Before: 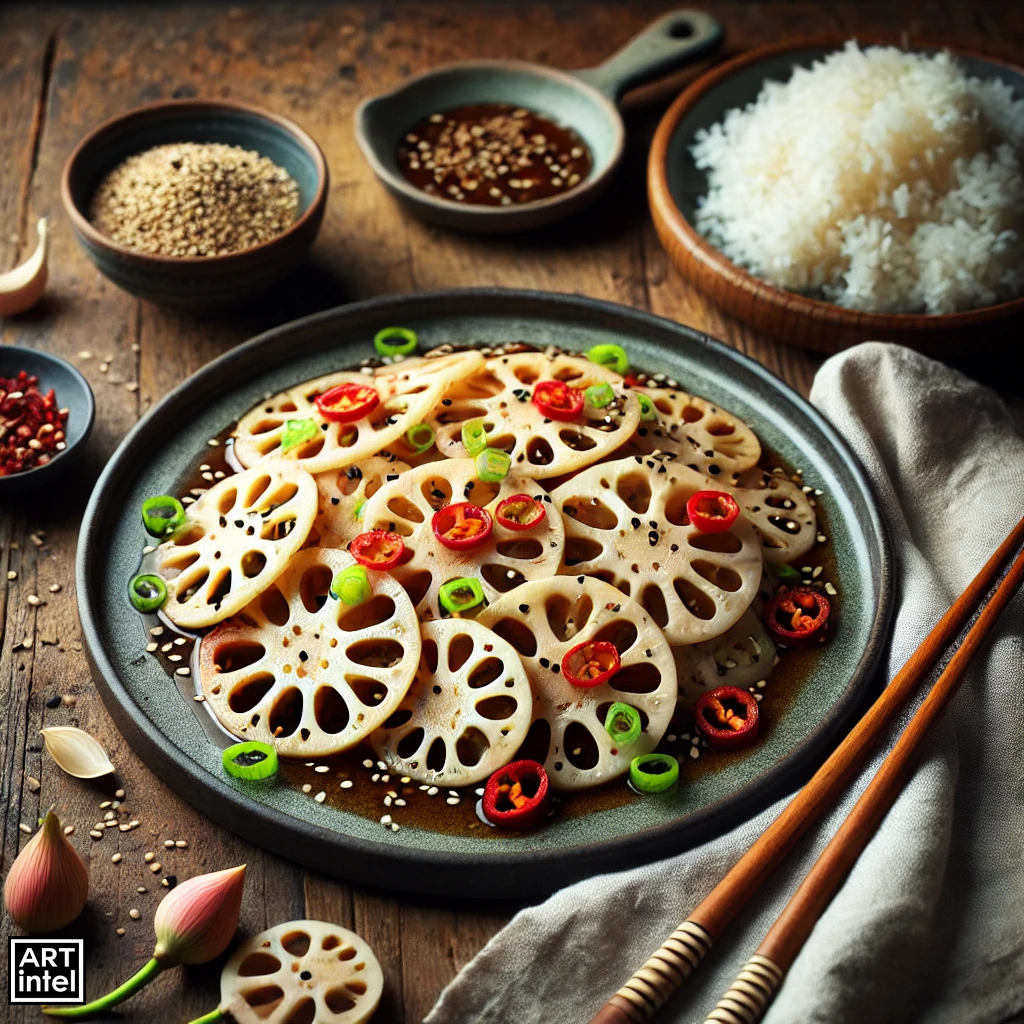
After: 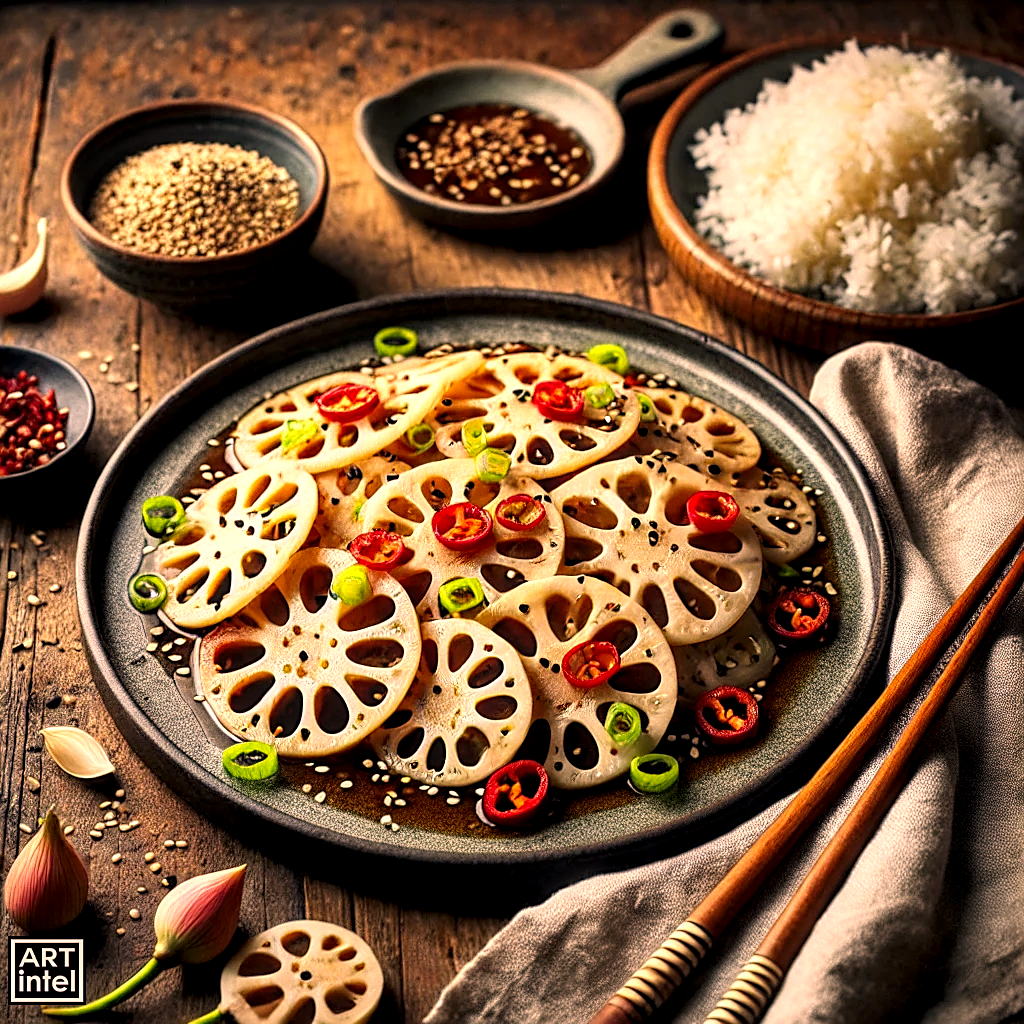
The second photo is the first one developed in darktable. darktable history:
local contrast: highlights 60%, shadows 62%, detail 160%
color correction: highlights a* 22.18, highlights b* 22.05
sharpen: on, module defaults
